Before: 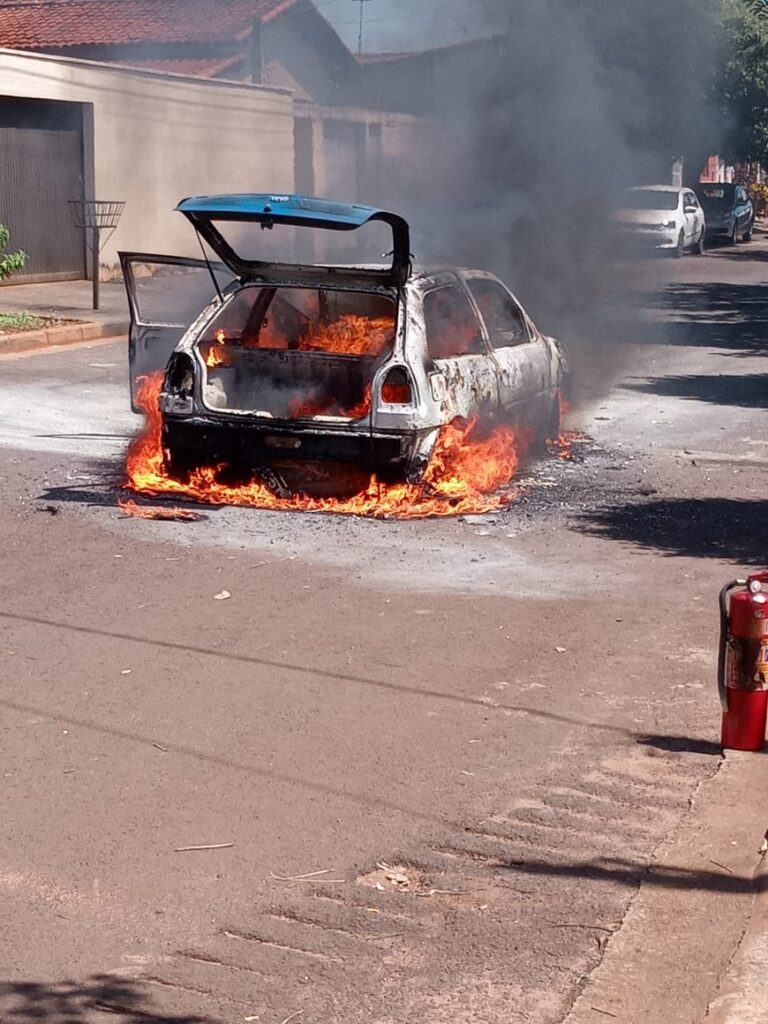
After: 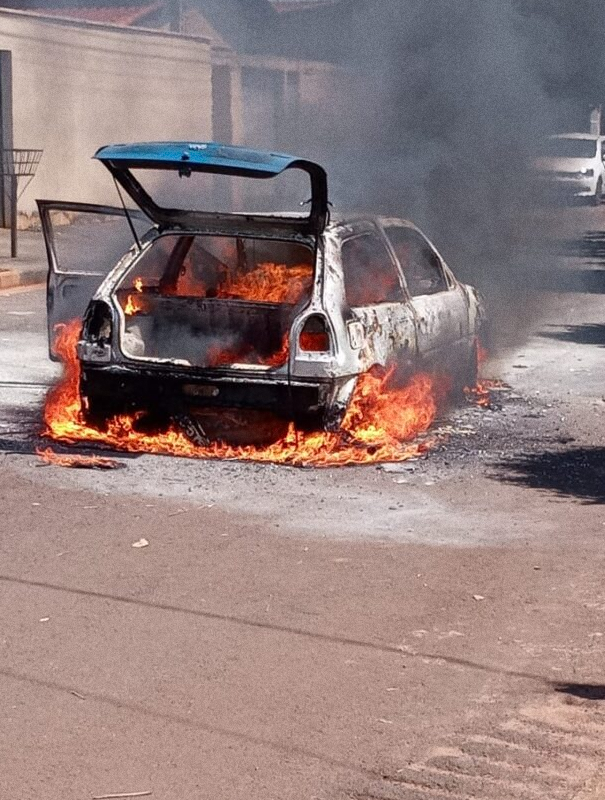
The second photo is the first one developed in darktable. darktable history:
grain: coarseness 0.09 ISO
crop and rotate: left 10.77%, top 5.1%, right 10.41%, bottom 16.76%
